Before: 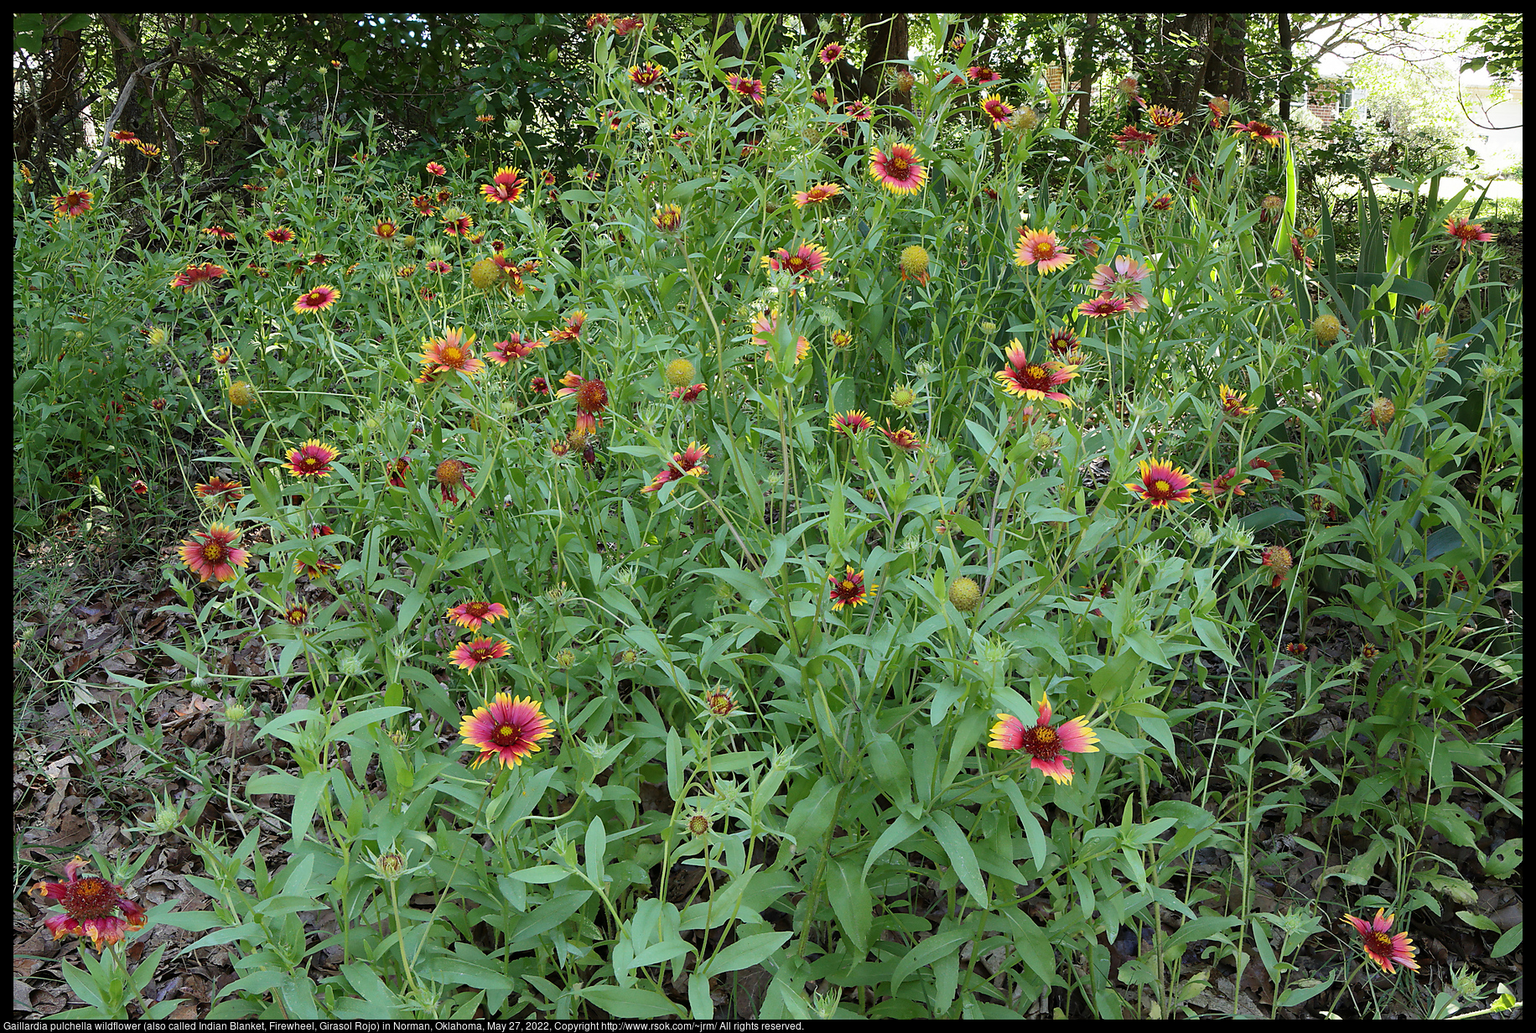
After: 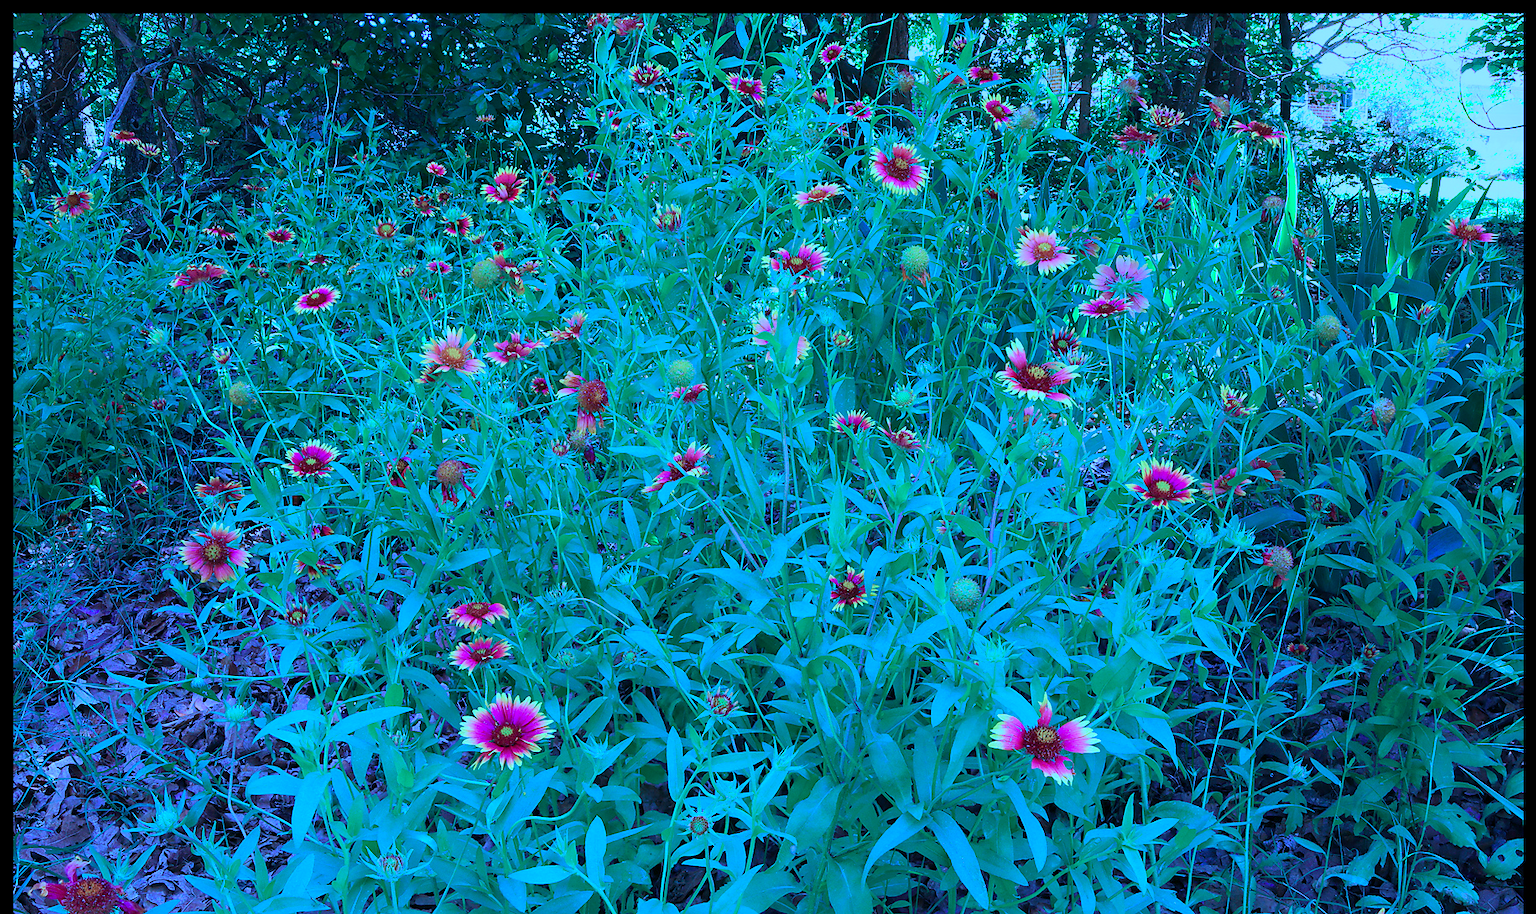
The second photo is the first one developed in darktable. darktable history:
crop and rotate: top 0%, bottom 11.49%
color calibration: output R [0.948, 0.091, -0.04, 0], output G [-0.3, 1.384, -0.085, 0], output B [-0.108, 0.061, 1.08, 0], illuminant as shot in camera, x 0.484, y 0.43, temperature 2405.29 K
